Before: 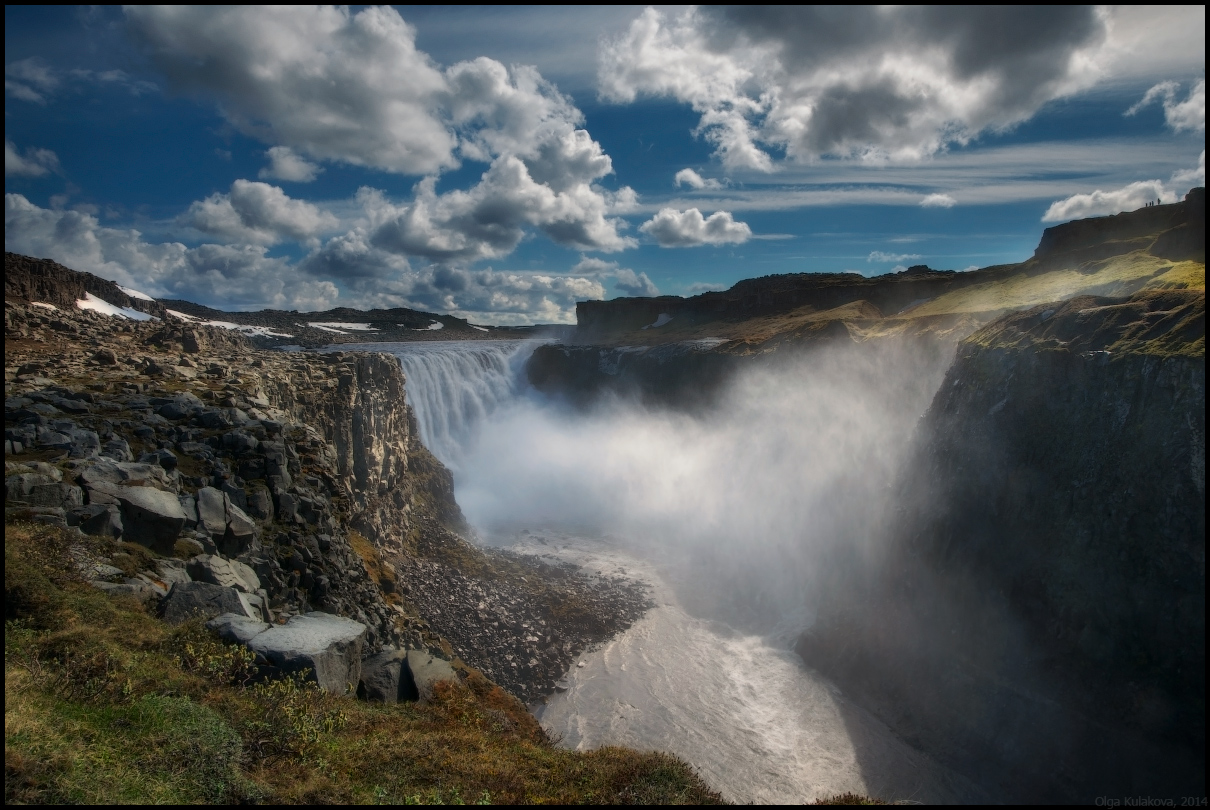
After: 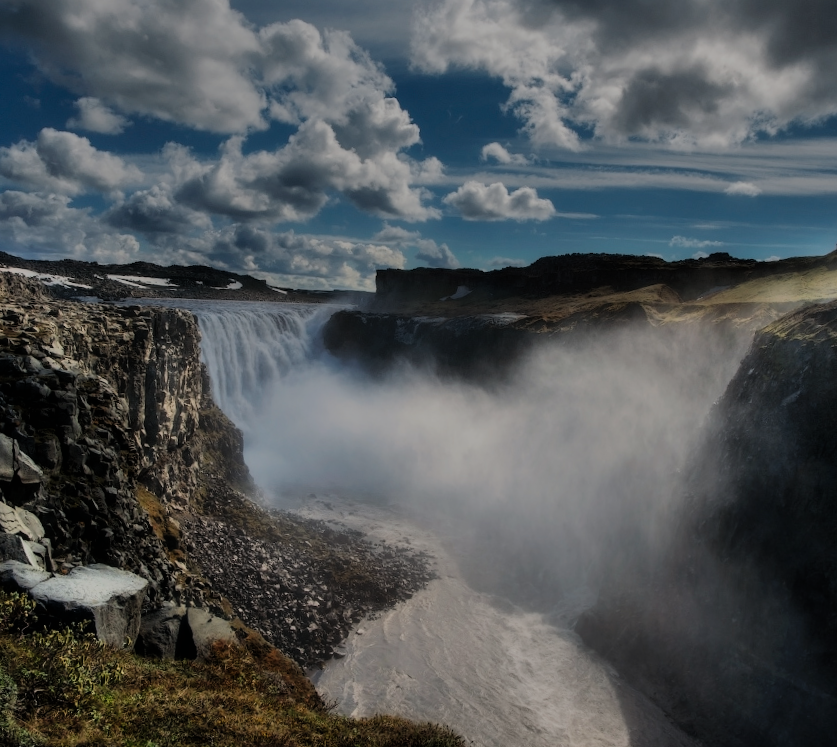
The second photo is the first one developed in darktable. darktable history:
filmic rgb: black relative exposure -7.65 EV, white relative exposure 4.56 EV, hardness 3.61
exposure: black level correction 0, exposure -0.766 EV, compensate highlight preservation false
crop and rotate: angle -3.27°, left 14.277%, top 0.028%, right 10.766%, bottom 0.028%
shadows and highlights: soften with gaussian
